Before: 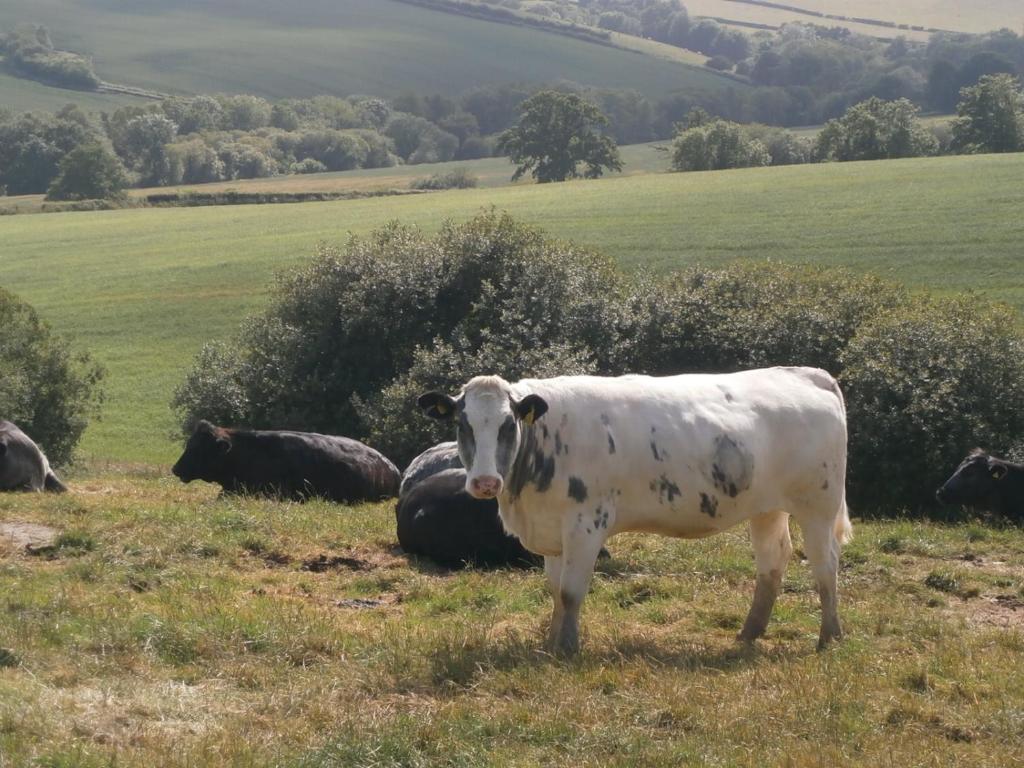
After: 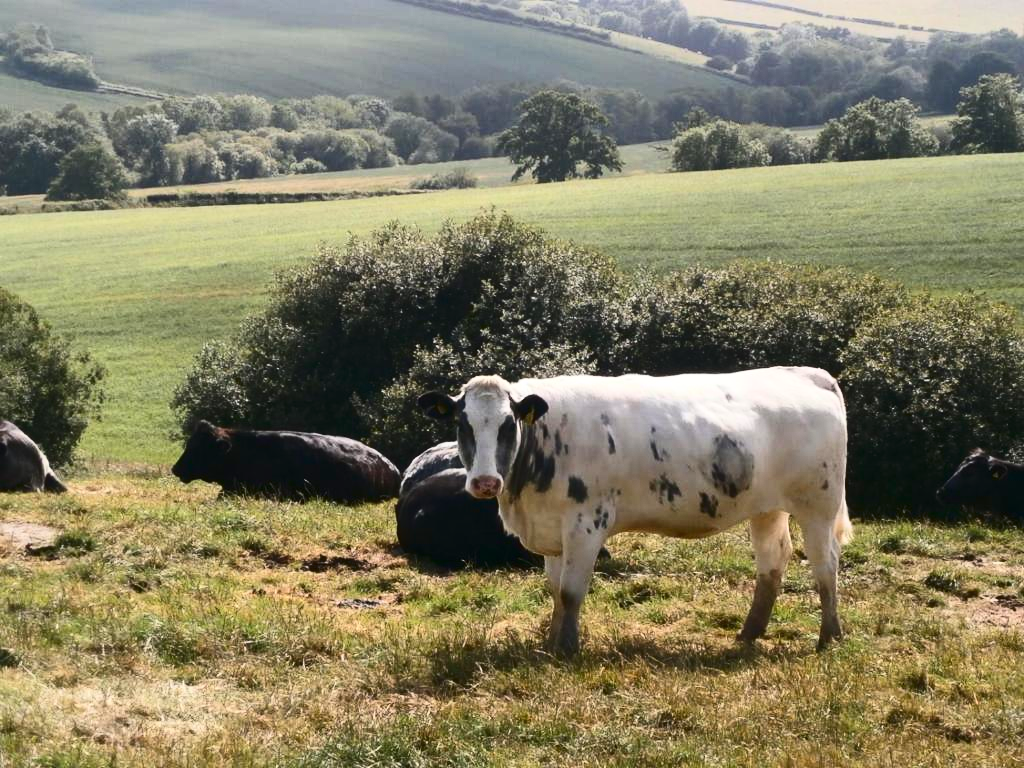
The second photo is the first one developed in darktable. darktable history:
contrast brightness saturation: contrast 0.408, brightness 0.04, saturation 0.256
